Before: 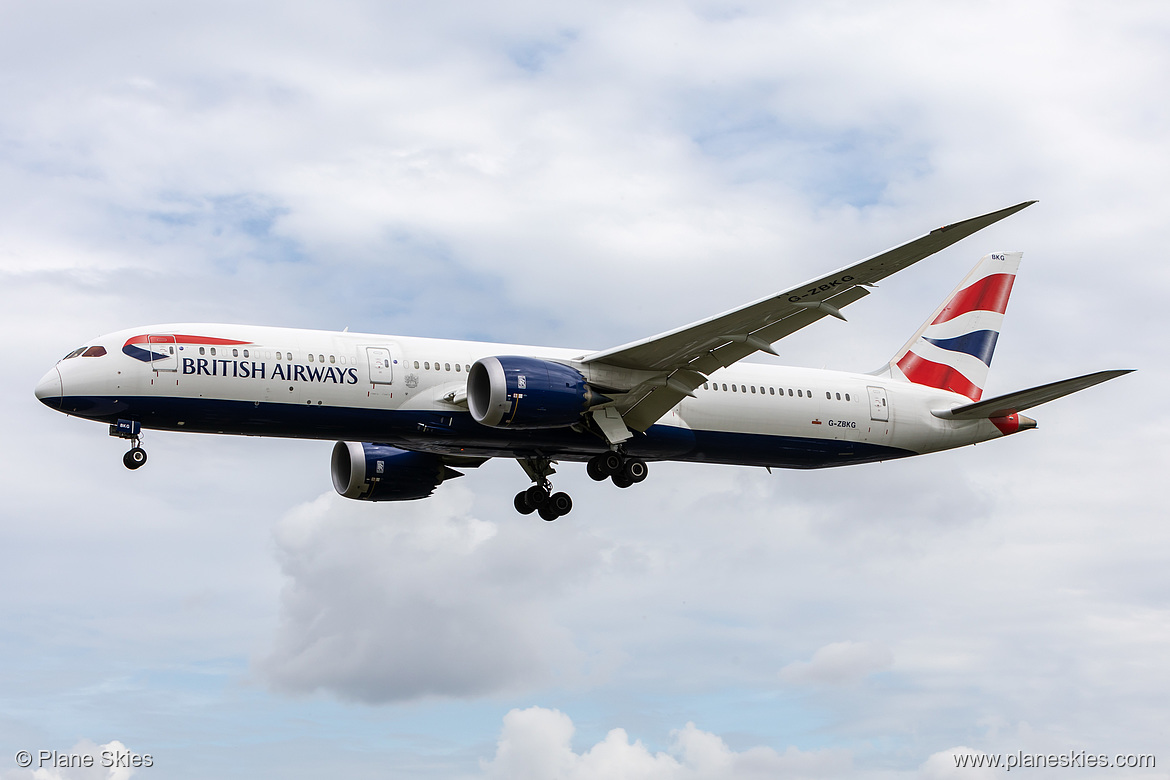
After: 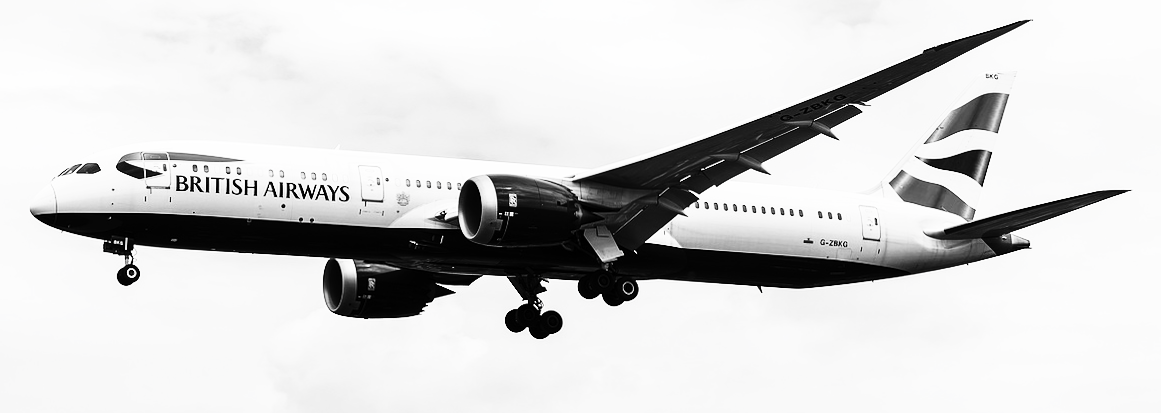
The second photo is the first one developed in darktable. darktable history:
tone curve: curves: ch0 [(0, 0) (0.003, 0.002) (0.011, 0.005) (0.025, 0.011) (0.044, 0.017) (0.069, 0.021) (0.1, 0.027) (0.136, 0.035) (0.177, 0.05) (0.224, 0.076) (0.277, 0.126) (0.335, 0.212) (0.399, 0.333) (0.468, 0.473) (0.543, 0.627) (0.623, 0.784) (0.709, 0.9) (0.801, 0.963) (0.898, 0.988) (1, 1)], preserve colors none
rotate and perspective: rotation 0.192°, lens shift (horizontal) -0.015, crop left 0.005, crop right 0.996, crop top 0.006, crop bottom 0.99
contrast brightness saturation: saturation -1
crop and rotate: top 23.043%, bottom 23.437%
